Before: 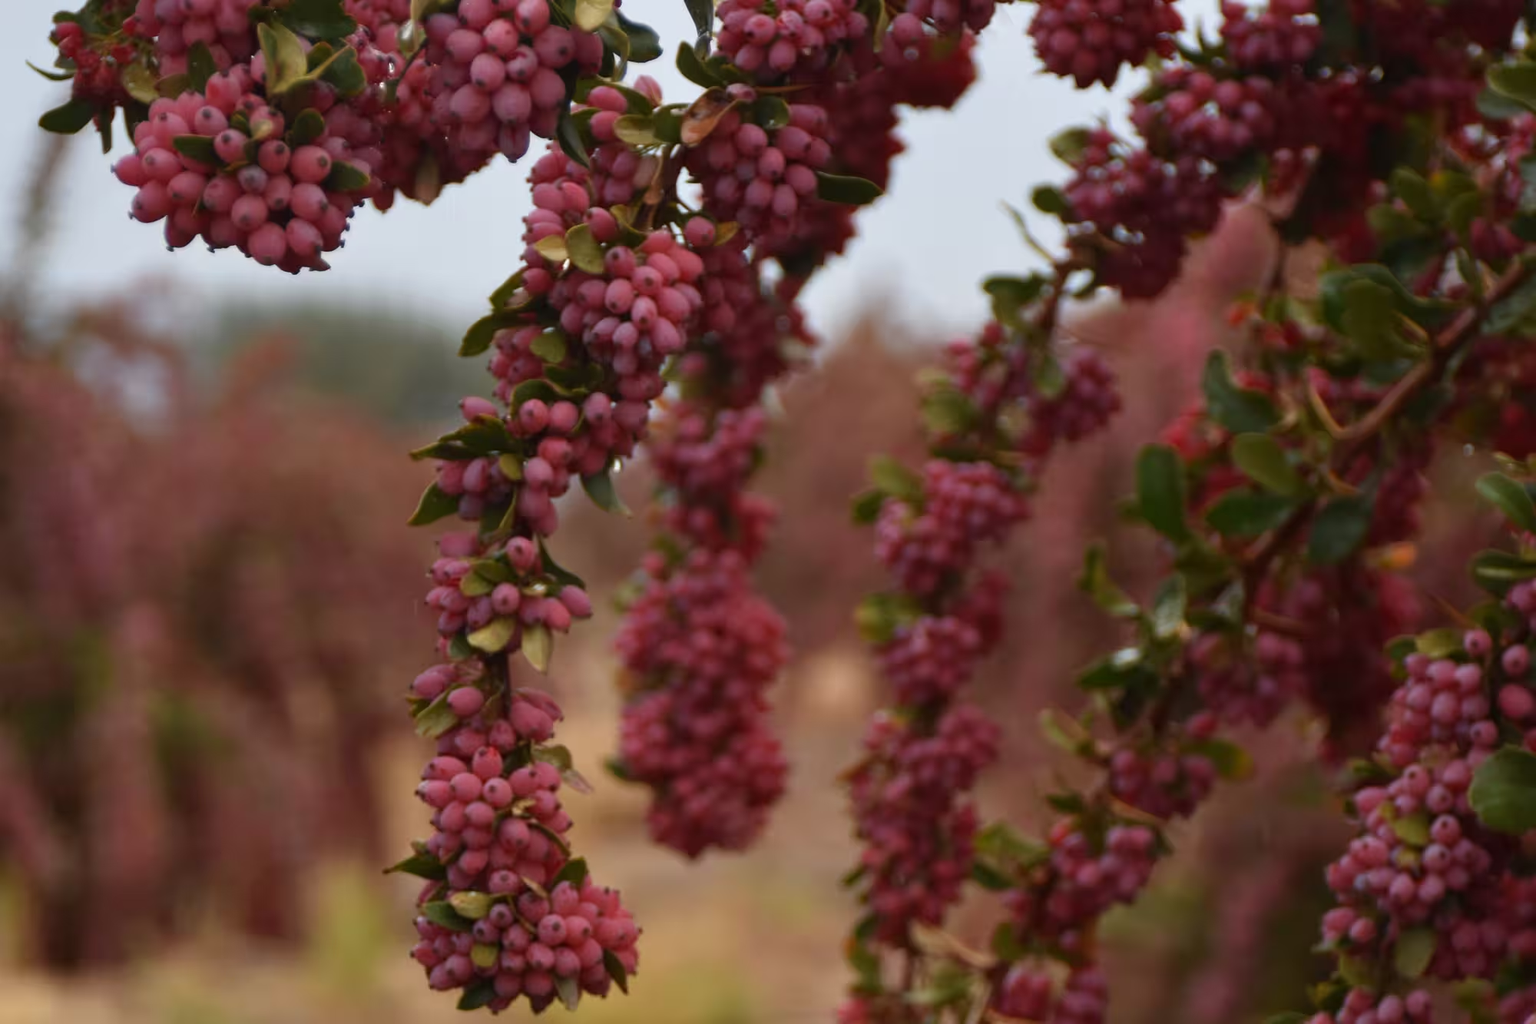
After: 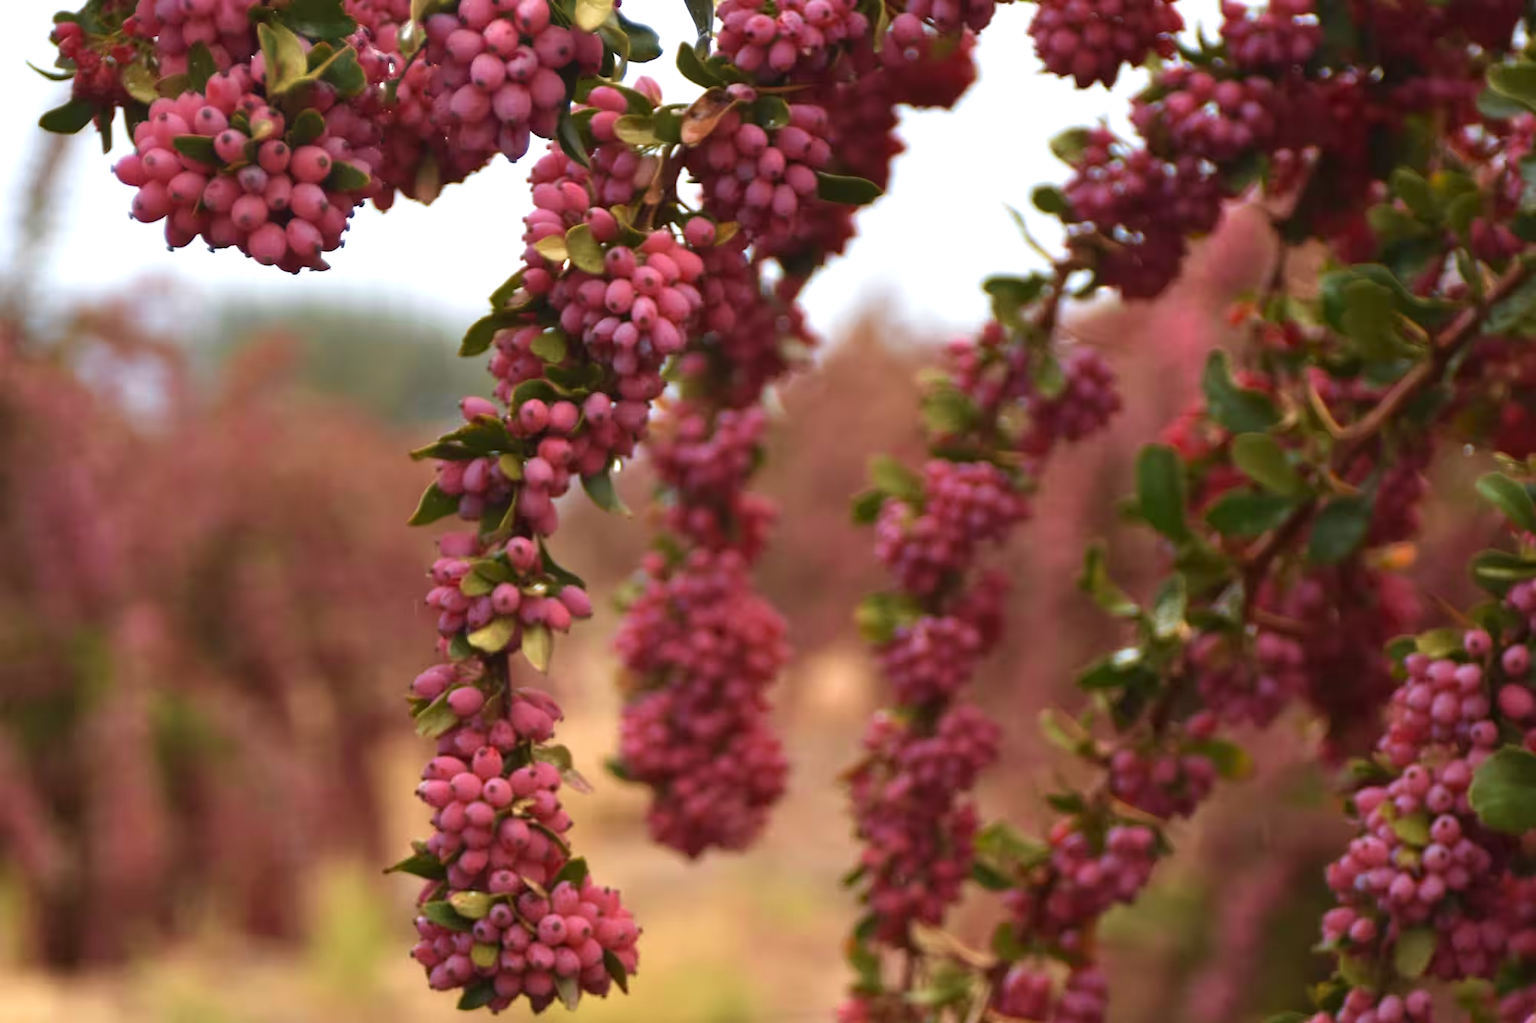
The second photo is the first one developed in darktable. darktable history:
exposure: exposure 0.77 EV, compensate highlight preservation false
velvia: on, module defaults
